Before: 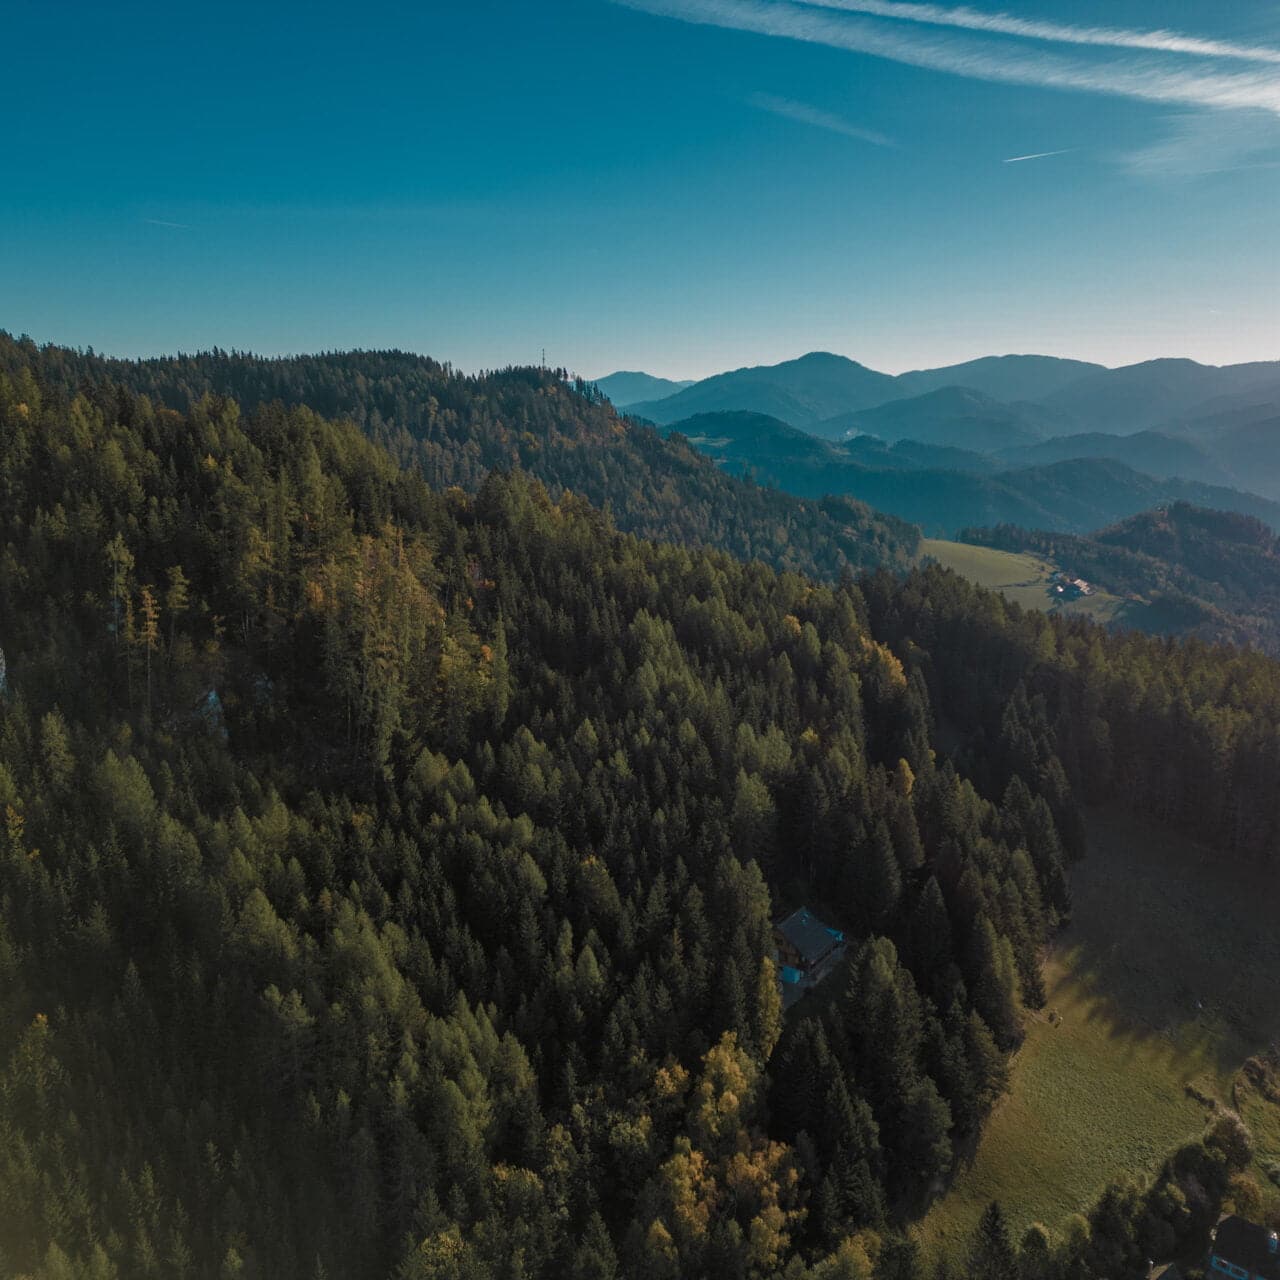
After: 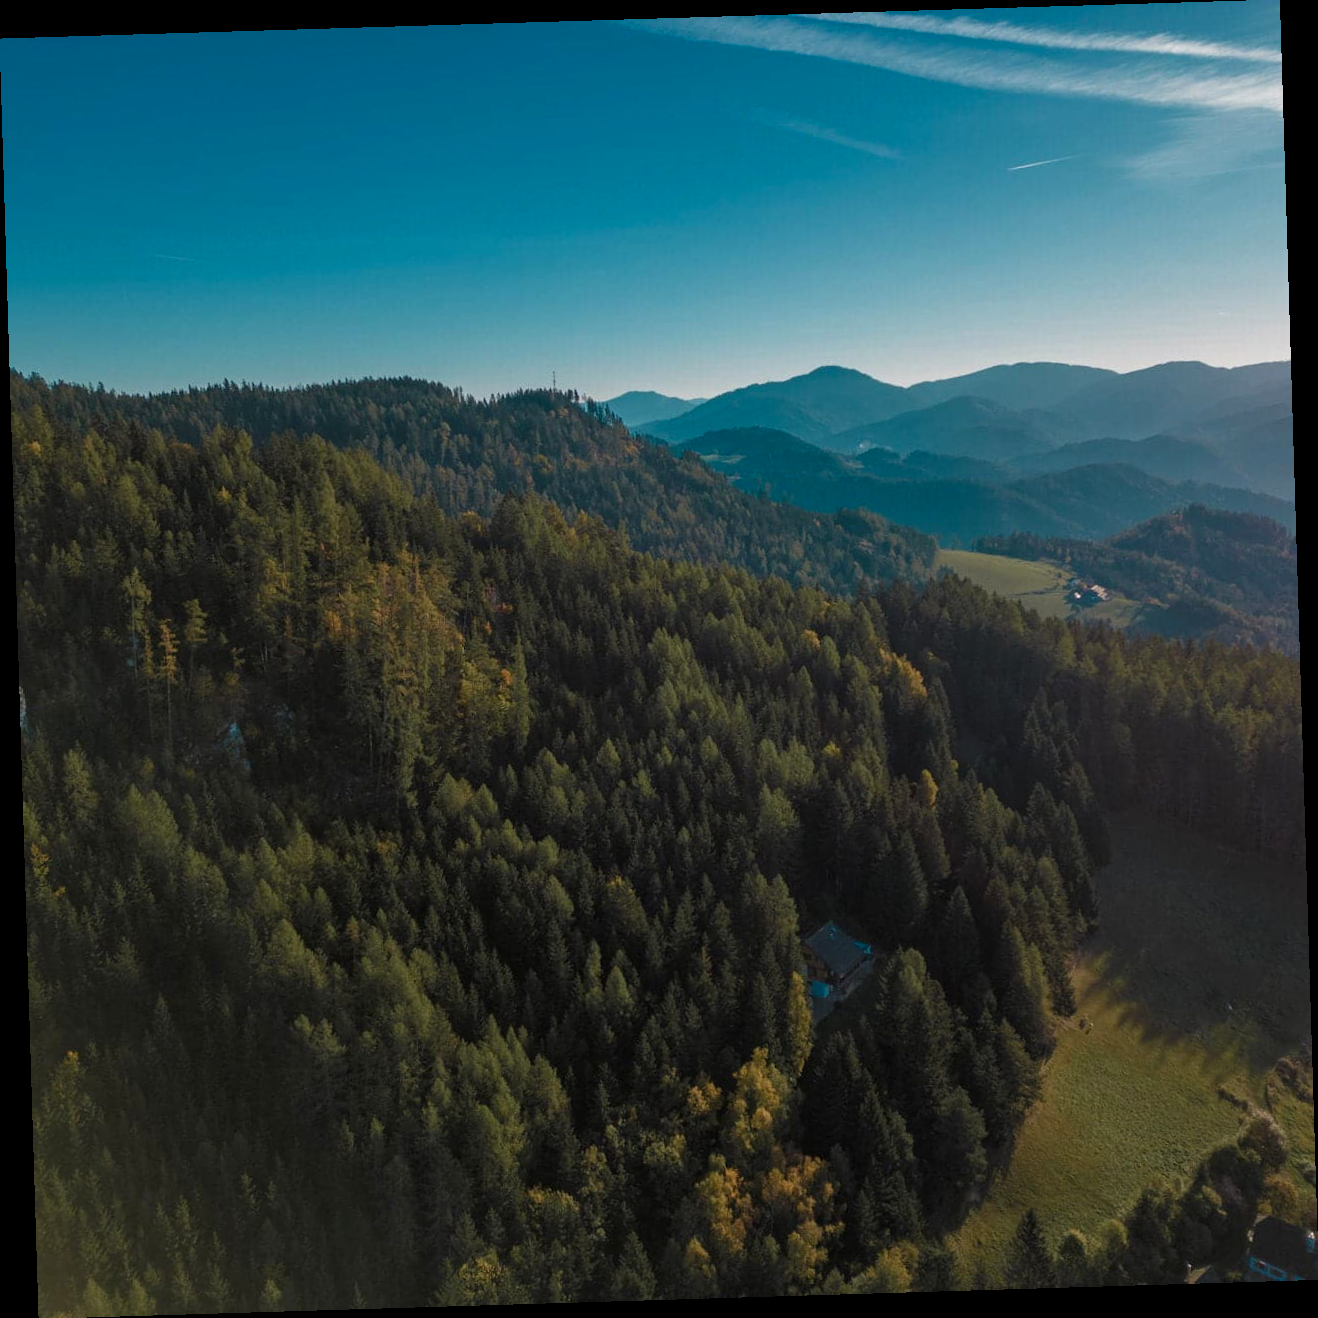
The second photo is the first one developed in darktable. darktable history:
rotate and perspective: rotation -1.75°, automatic cropping off
color balance rgb: perceptual saturation grading › global saturation 10%, global vibrance 10%
